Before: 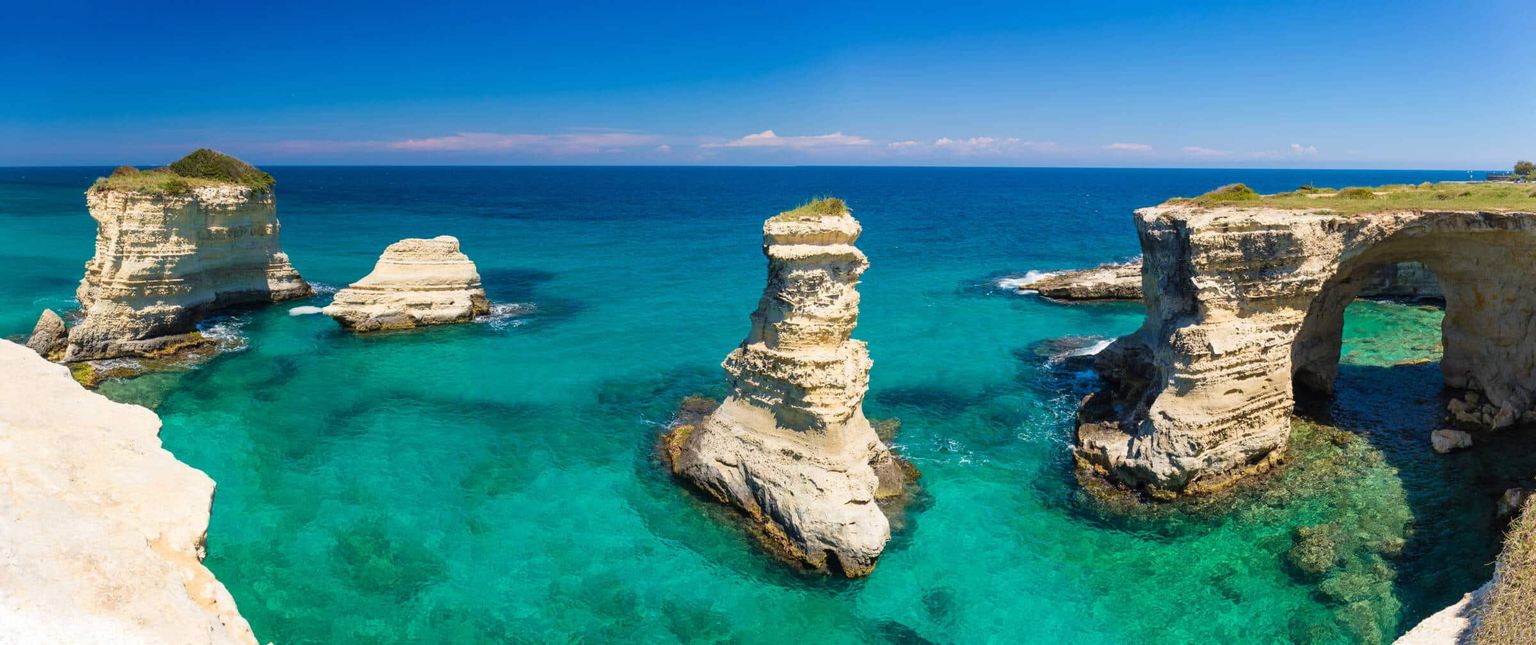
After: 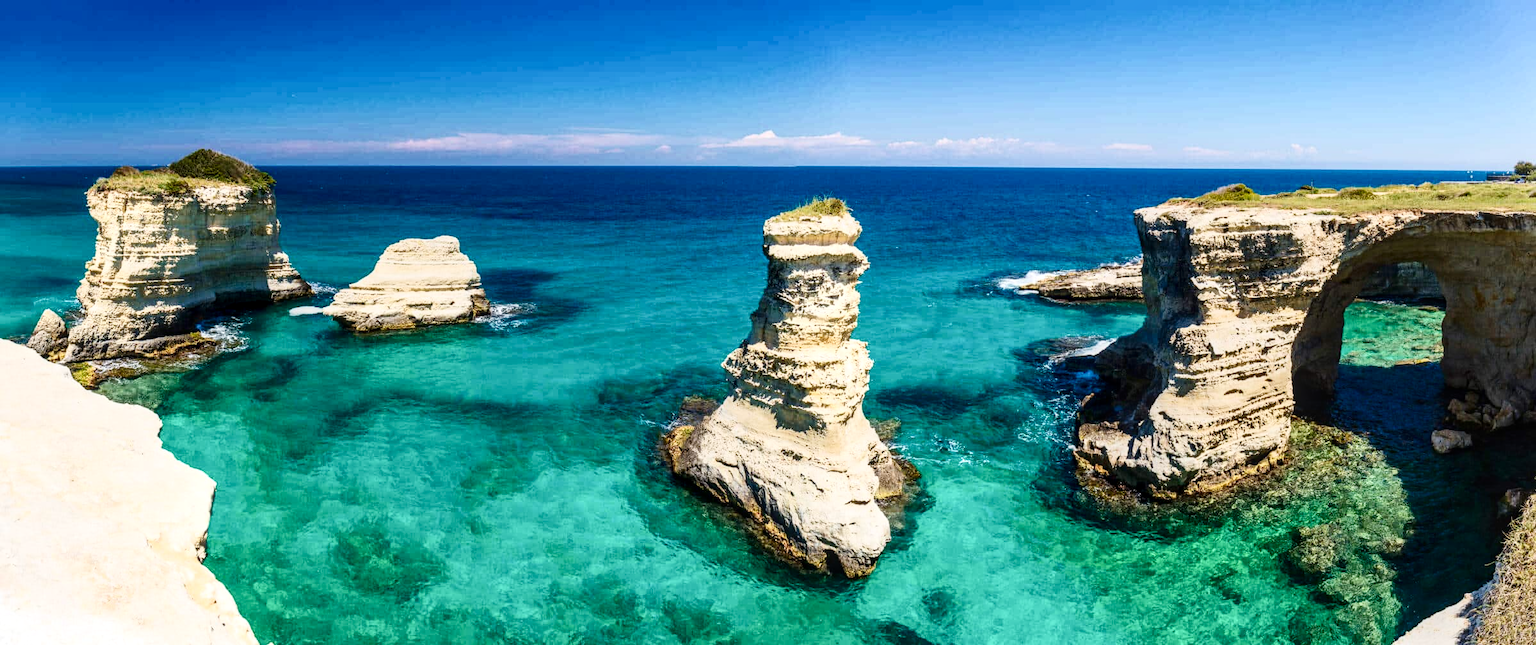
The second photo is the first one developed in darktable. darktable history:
contrast brightness saturation: contrast 0.28
local contrast: on, module defaults
tone curve: curves: ch0 [(0, 0) (0.004, 0.002) (0.02, 0.013) (0.218, 0.218) (0.664, 0.718) (0.832, 0.873) (1, 1)], preserve colors none
